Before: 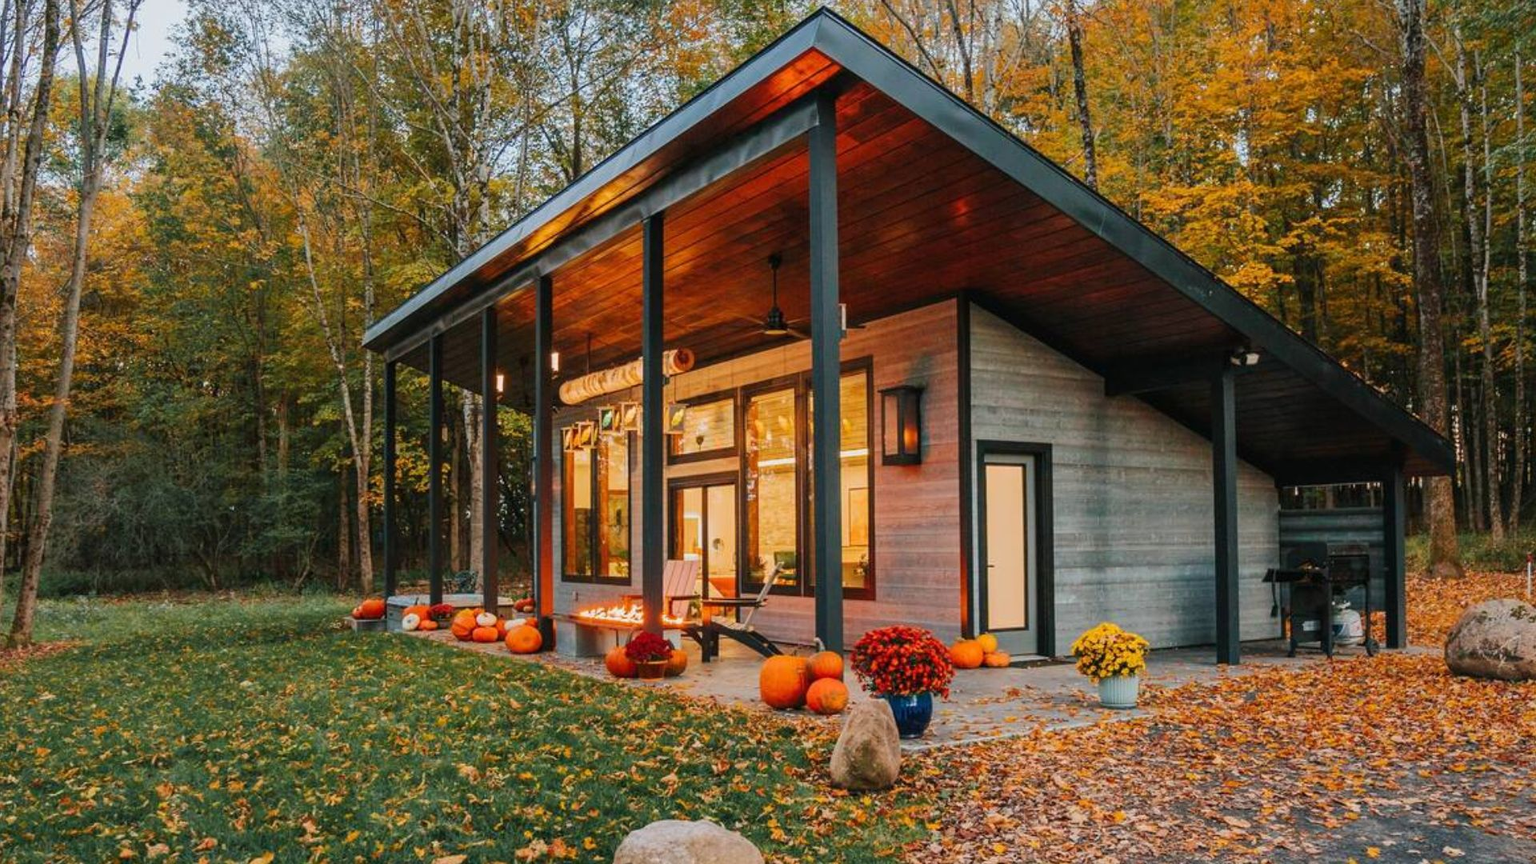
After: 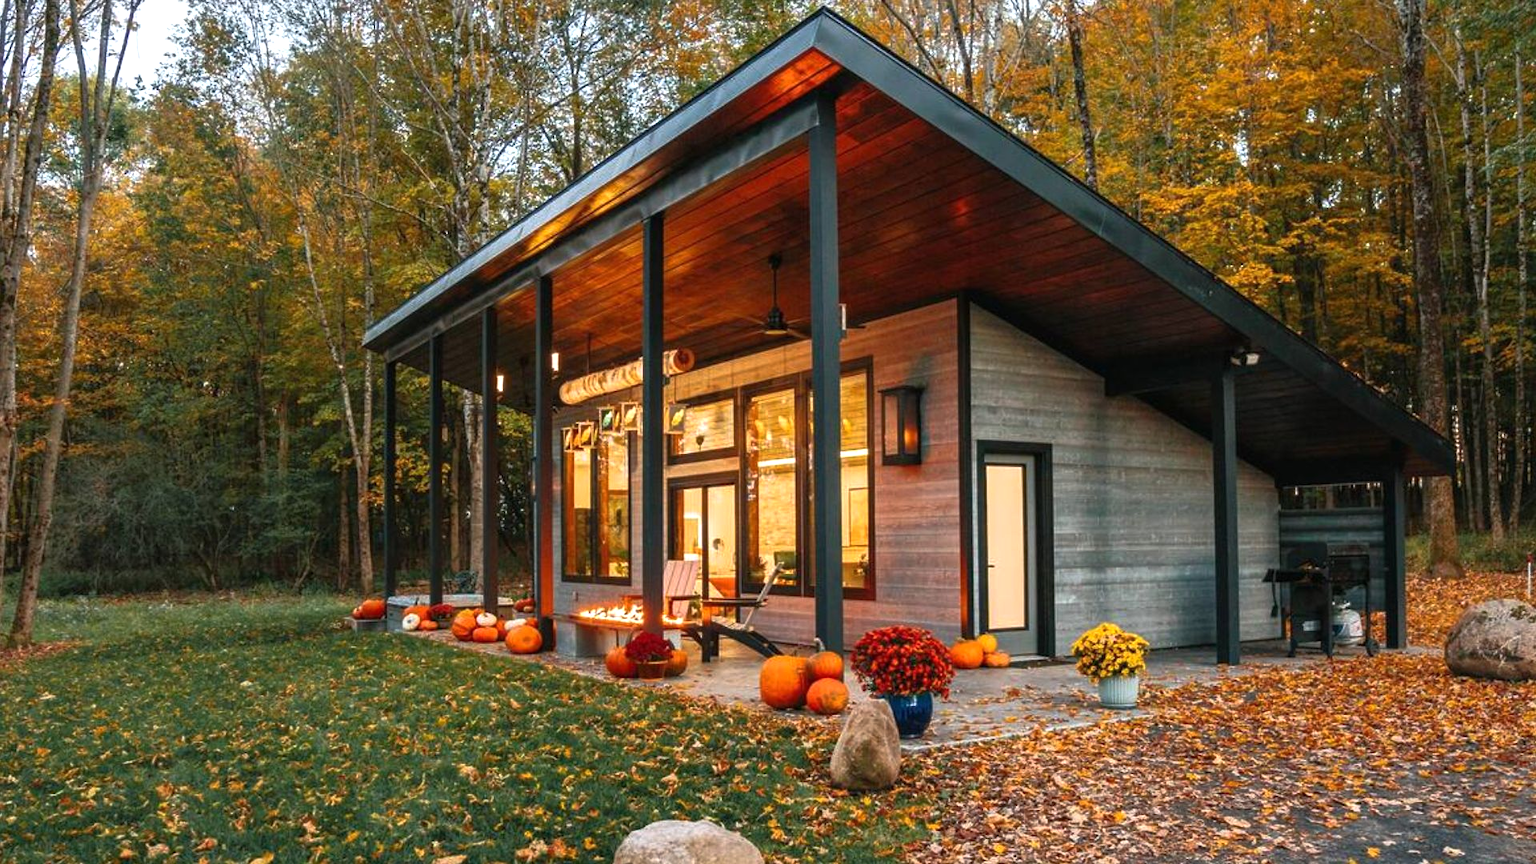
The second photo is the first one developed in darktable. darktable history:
tone equalizer: -8 EV 0.001 EV, -7 EV -0.003 EV, -6 EV 0.002 EV, -5 EV -0.018 EV, -4 EV -0.111 EV, -3 EV -0.159 EV, -2 EV 0.225 EV, -1 EV 0.713 EV, +0 EV 0.502 EV, edges refinement/feathering 500, mask exposure compensation -1.24 EV, preserve details no
